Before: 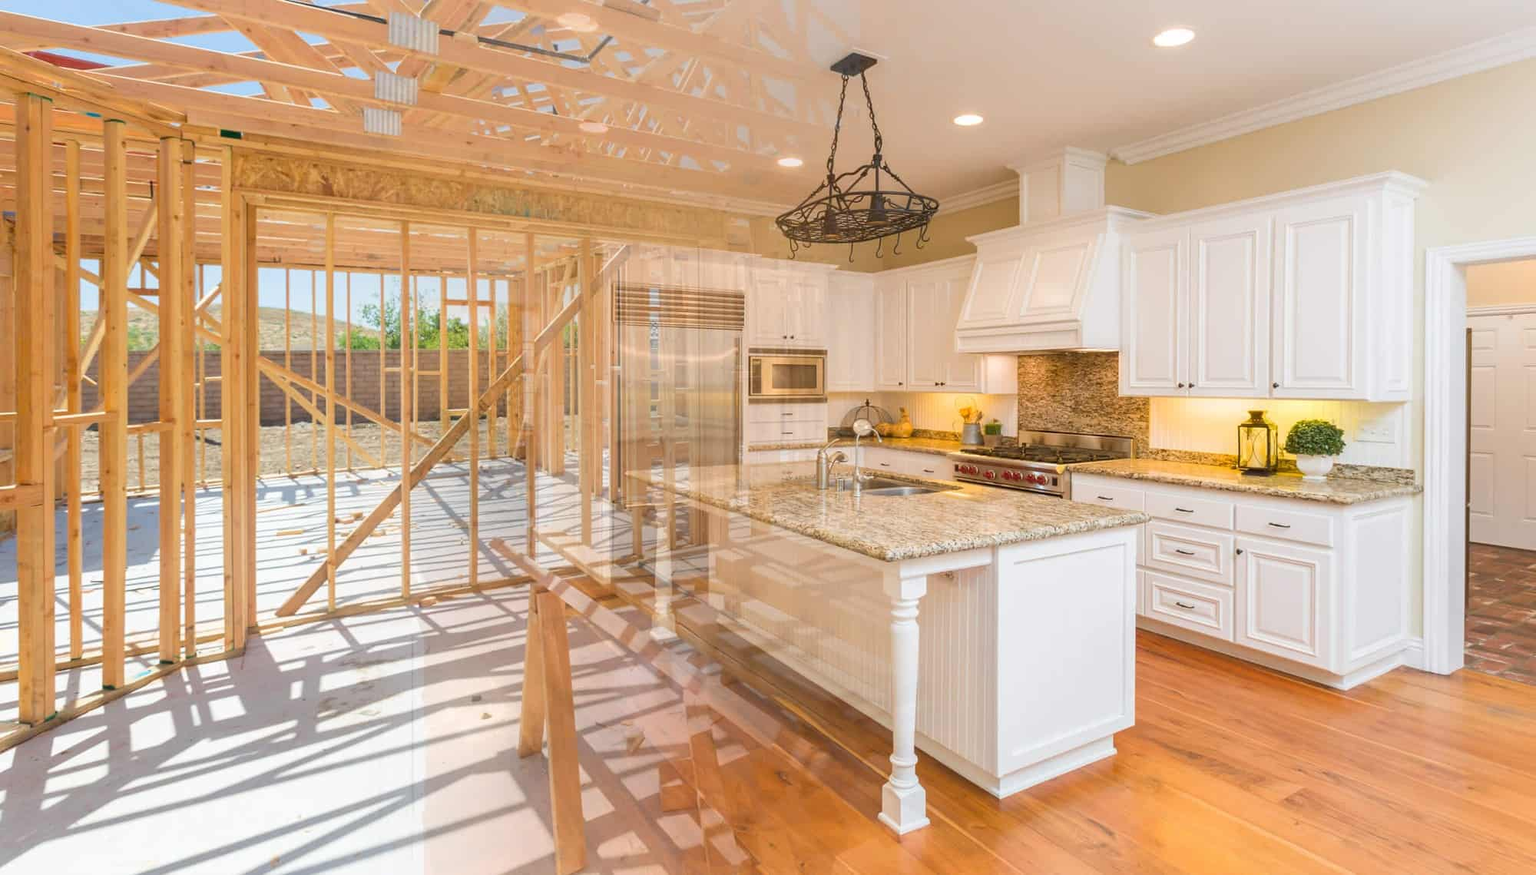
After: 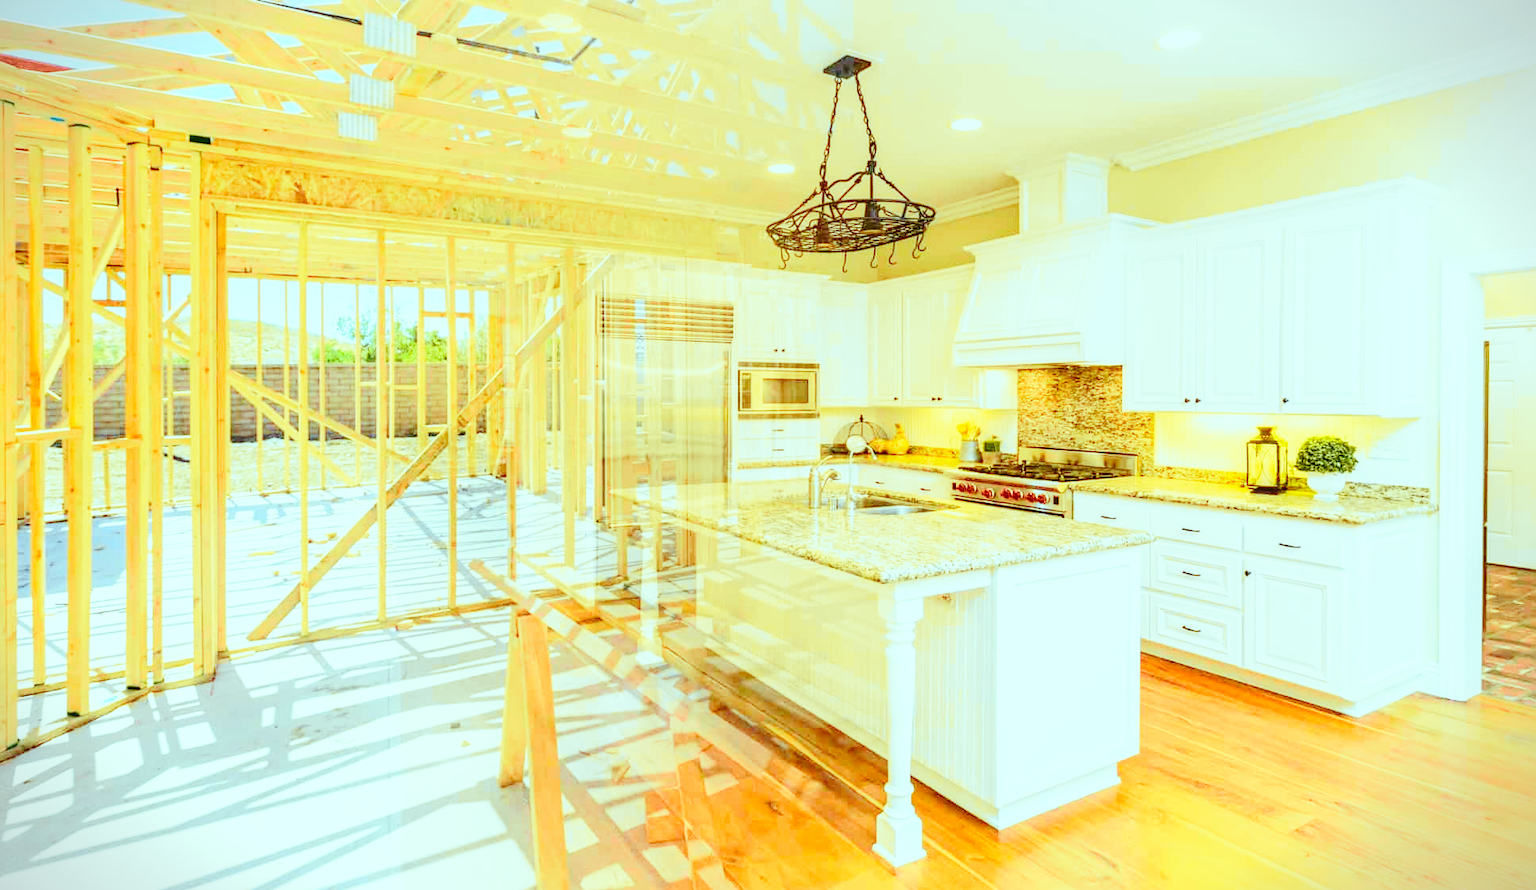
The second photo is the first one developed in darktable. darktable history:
base curve: curves: ch0 [(0, 0) (0.028, 0.03) (0.121, 0.232) (0.46, 0.748) (0.859, 0.968) (1, 1)], preserve colors none
color balance rgb: power › hue 211.85°, highlights gain › chroma 7.494%, highlights gain › hue 181.85°, perceptual saturation grading › global saturation 0.556%
haze removal: adaptive false
crop and rotate: left 2.519%, right 1.198%, bottom 1.969%
local contrast: detail 130%
tone curve: curves: ch0 [(0, 0.036) (0.037, 0.042) (0.184, 0.146) (0.438, 0.521) (0.54, 0.668) (0.698, 0.835) (0.856, 0.92) (1, 0.98)]; ch1 [(0, 0) (0.393, 0.415) (0.447, 0.448) (0.482, 0.459) (0.509, 0.496) (0.527, 0.525) (0.571, 0.602) (0.619, 0.671) (0.715, 0.729) (1, 1)]; ch2 [(0, 0) (0.369, 0.388) (0.449, 0.454) (0.499, 0.5) (0.521, 0.517) (0.53, 0.544) (0.561, 0.607) (0.674, 0.735) (1, 1)], color space Lab, independent channels, preserve colors none
vignetting: fall-off start 100.15%, width/height ratio 1.309
